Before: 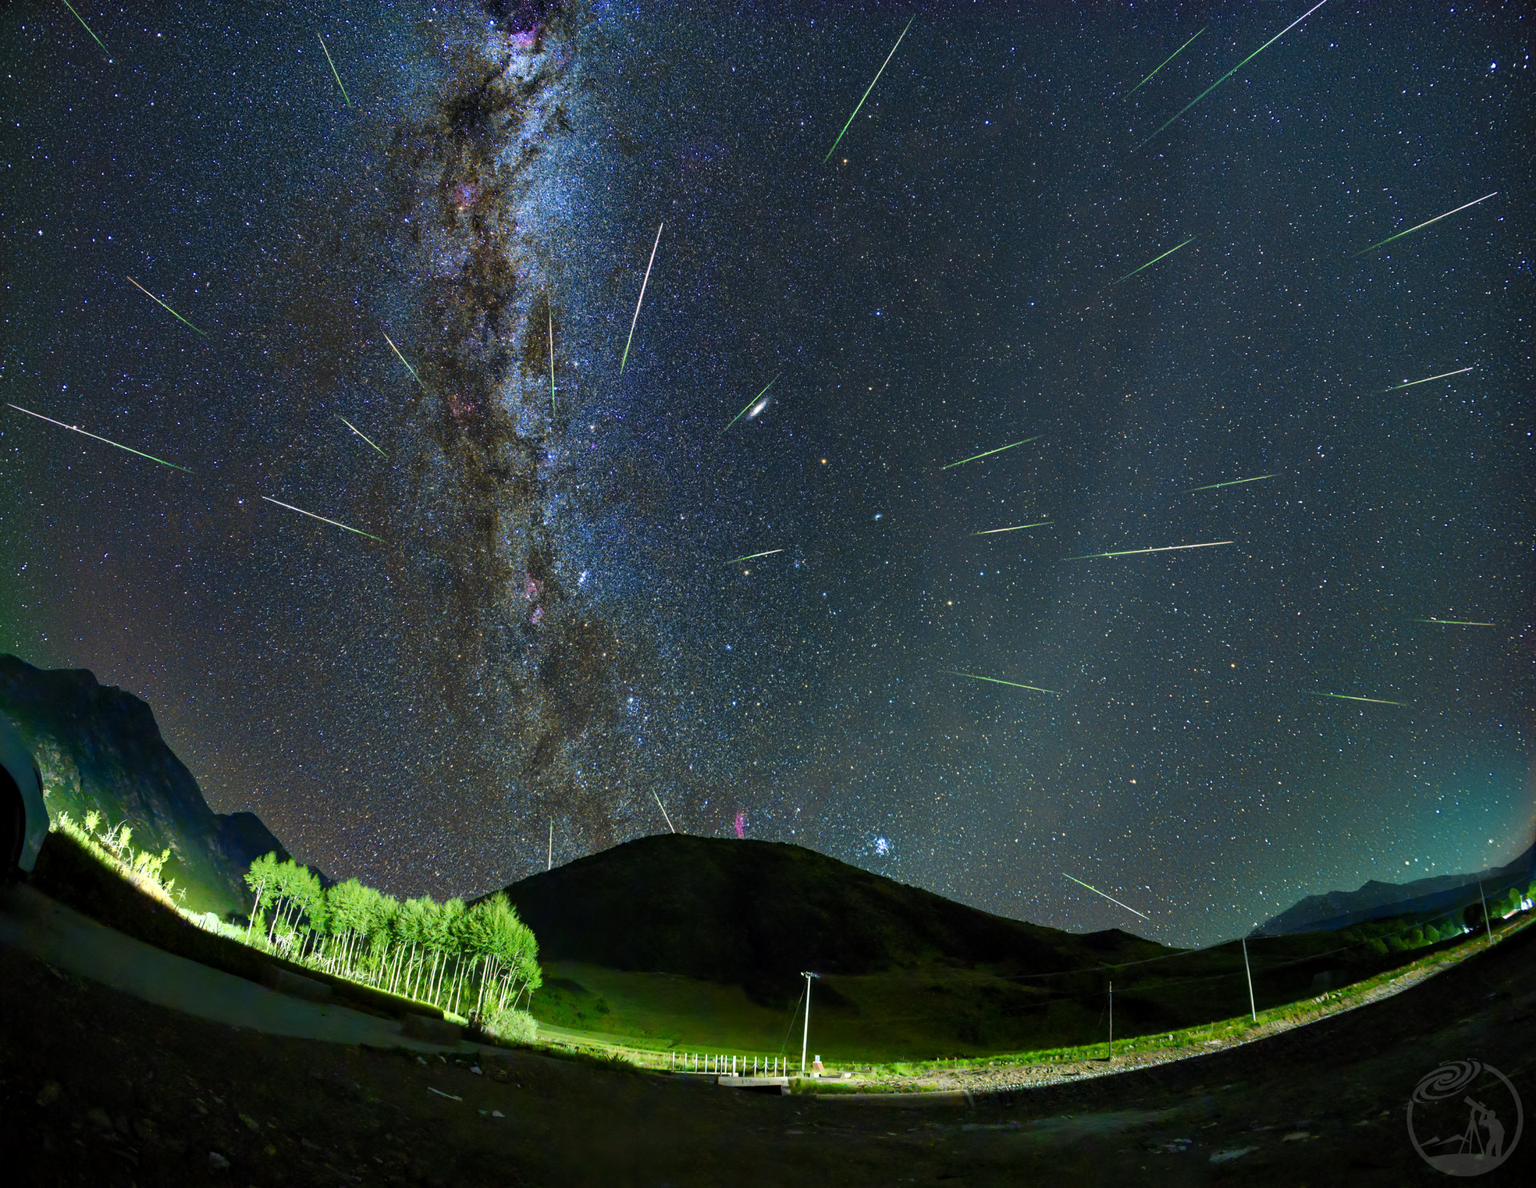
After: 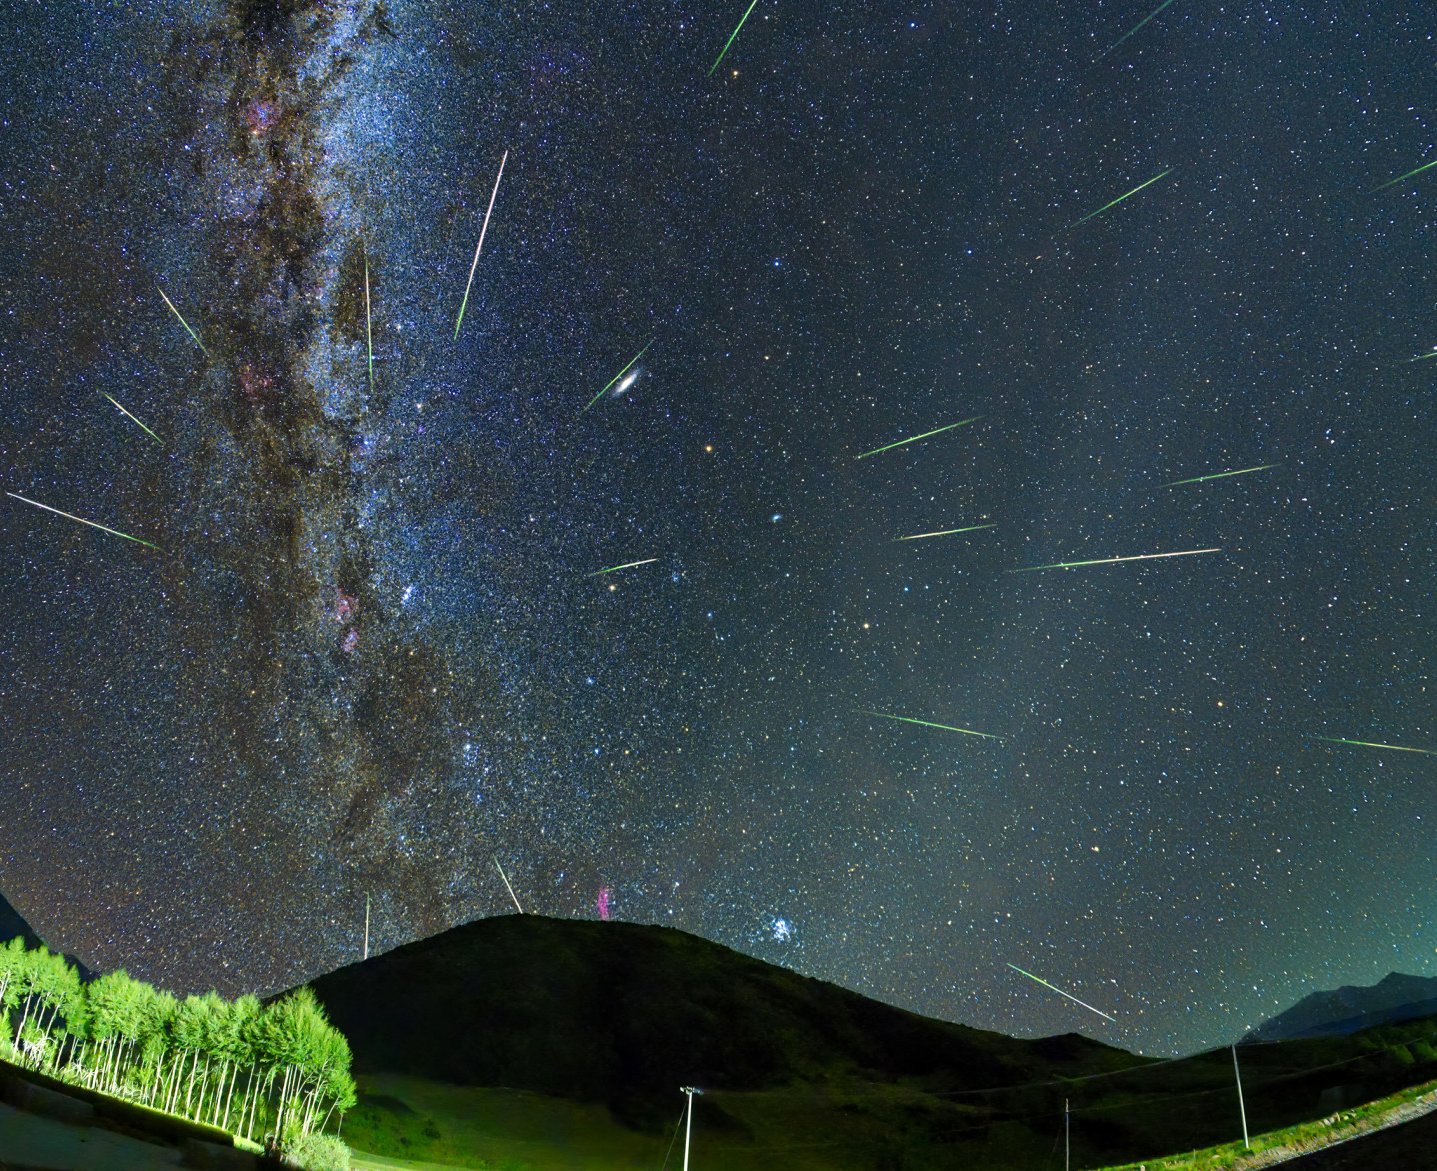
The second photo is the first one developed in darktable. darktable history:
crop: left 16.768%, top 8.653%, right 8.362%, bottom 12.485%
exposure: exposure 0.127 EV, compensate highlight preservation false
